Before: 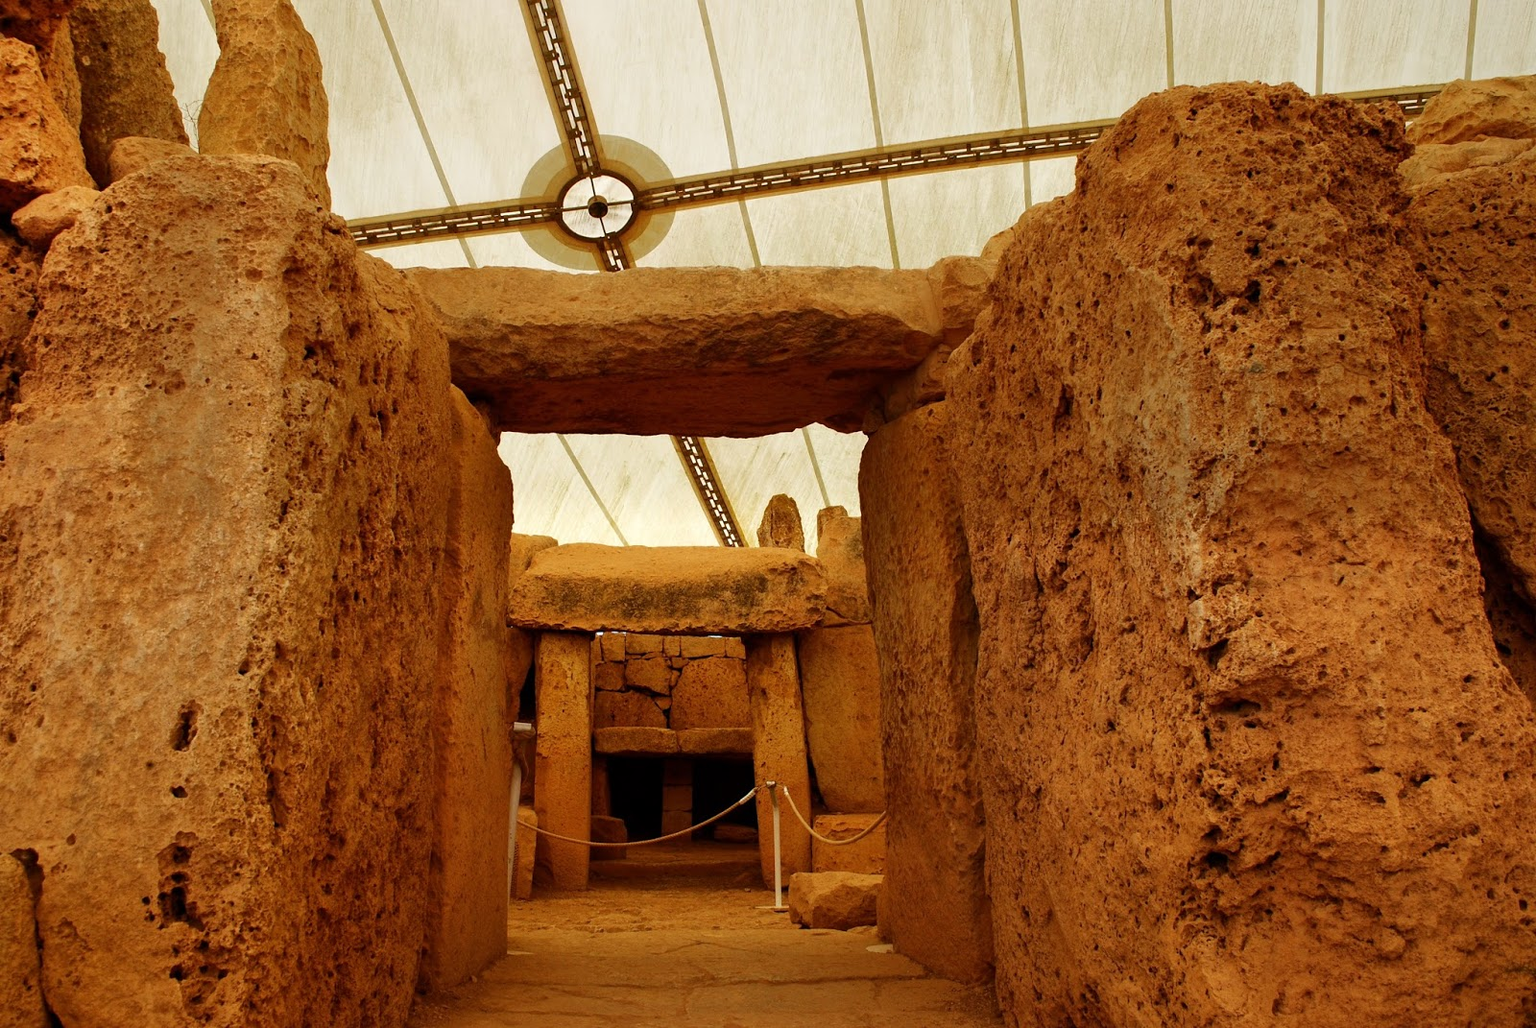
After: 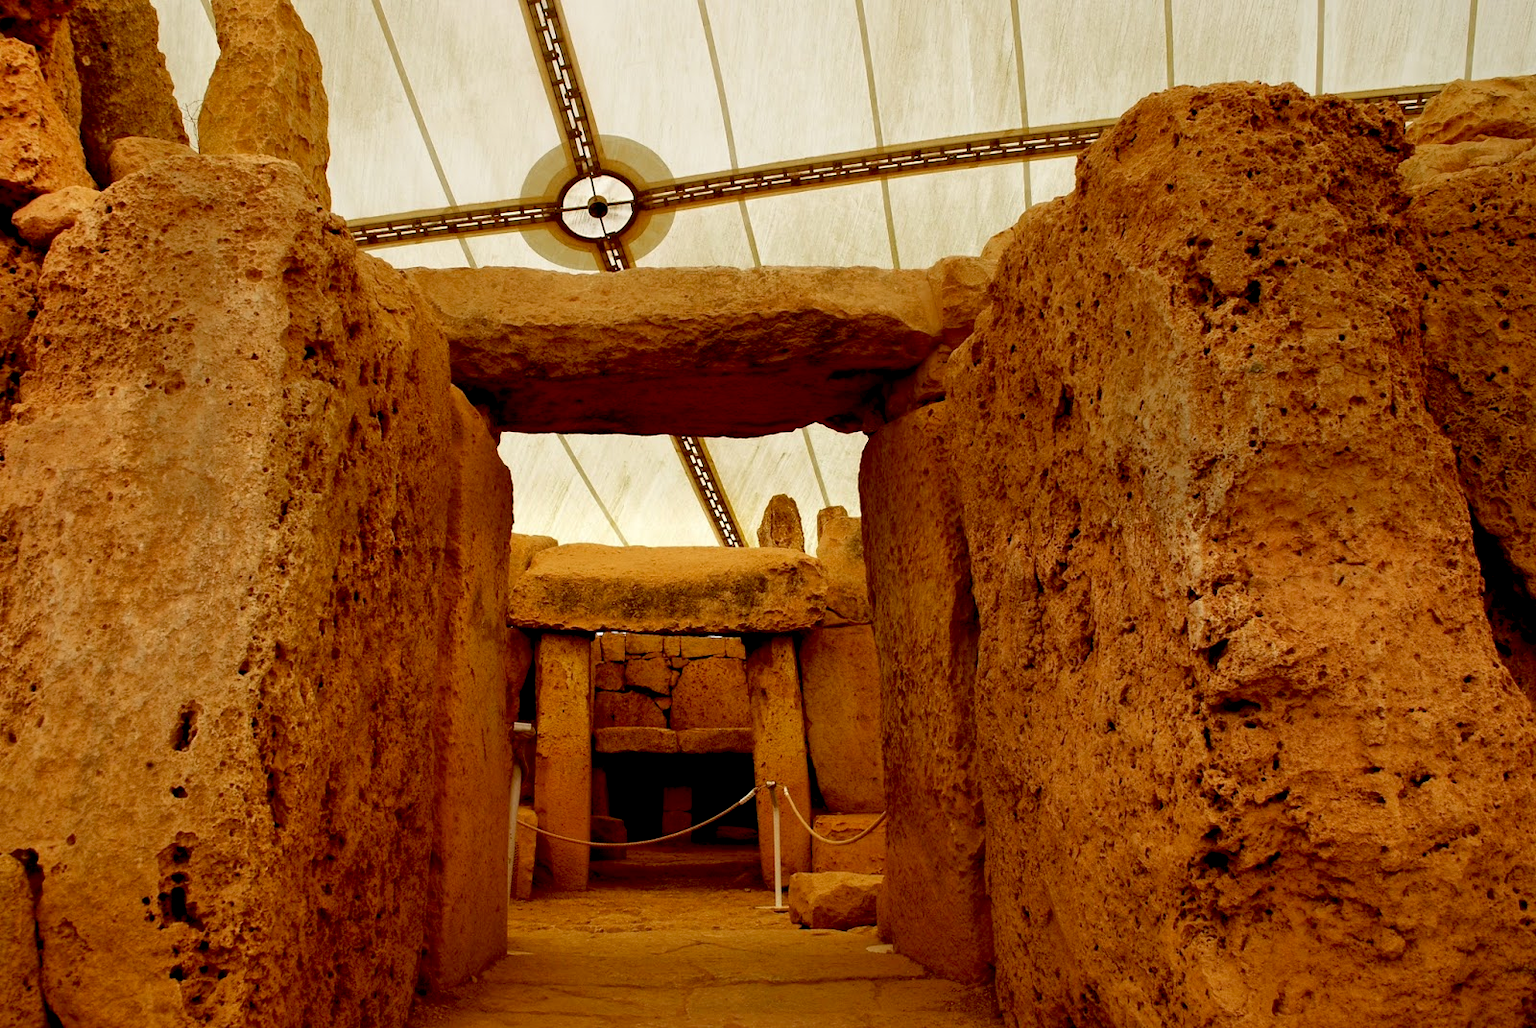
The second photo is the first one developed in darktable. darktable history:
exposure: black level correction 0.012, compensate highlight preservation false
